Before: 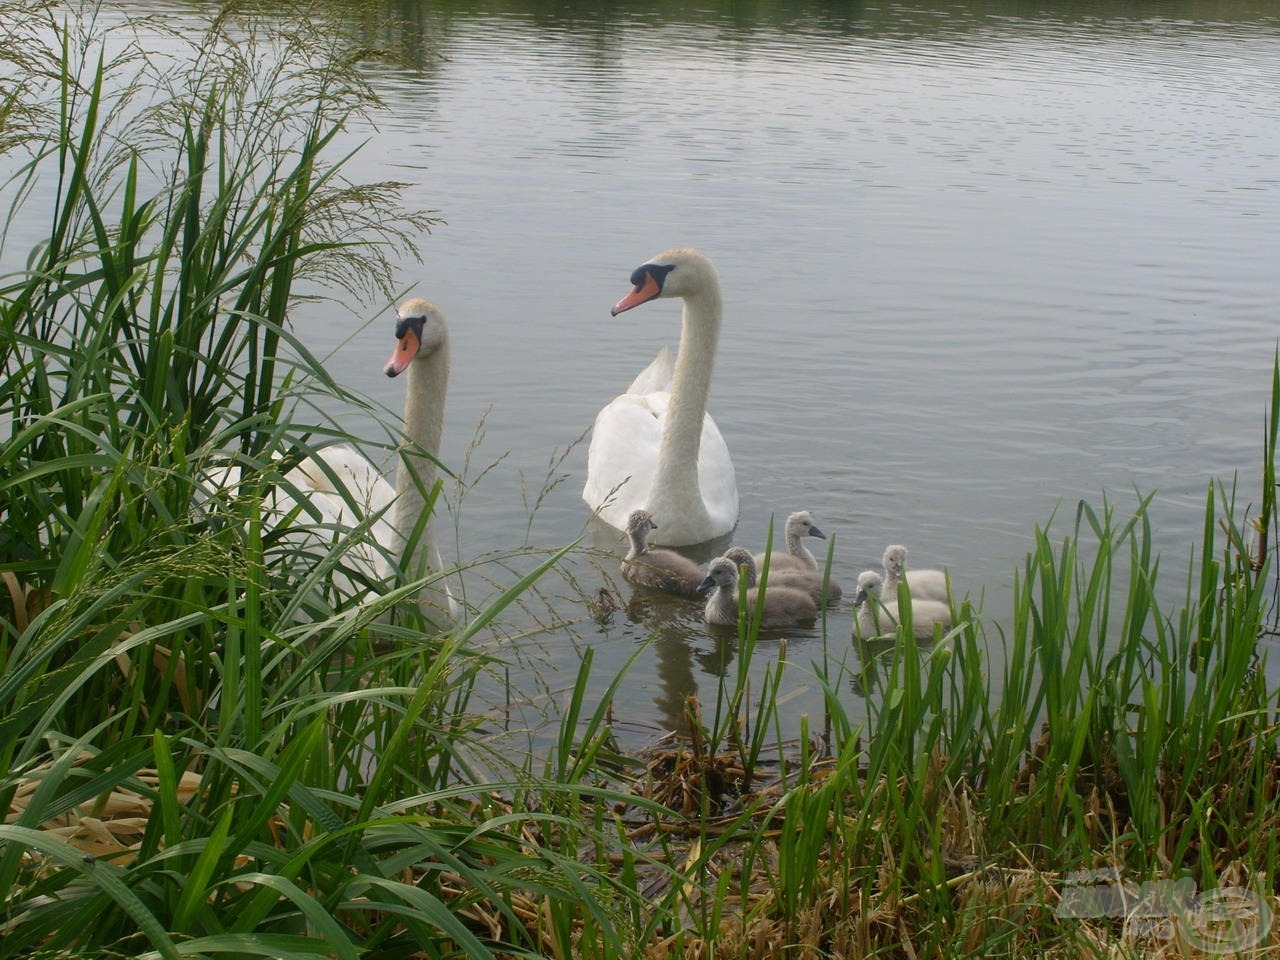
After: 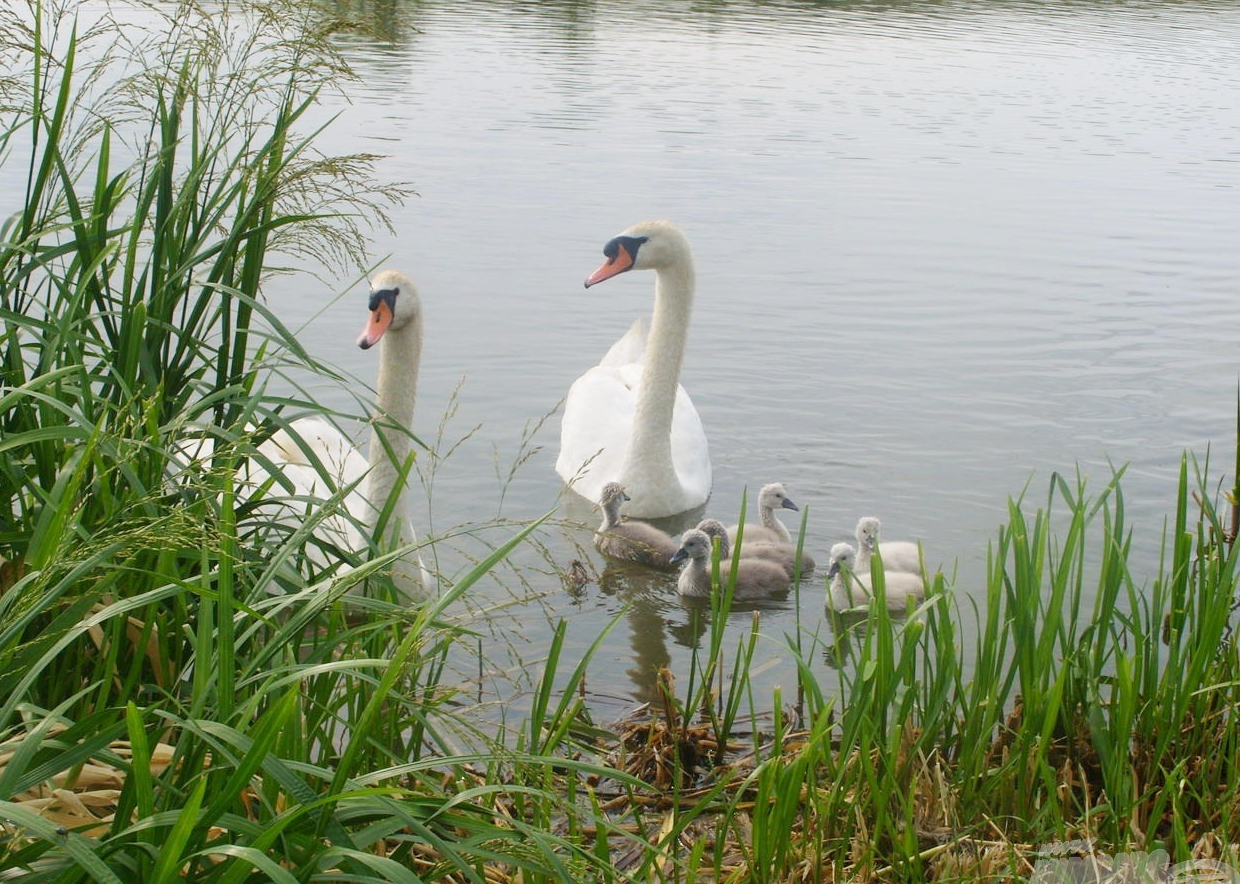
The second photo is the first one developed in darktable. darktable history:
base curve: curves: ch0 [(0, 0) (0.204, 0.334) (0.55, 0.733) (1, 1)], preserve colors none
crop: left 2.147%, top 2.976%, right 0.972%, bottom 4.865%
